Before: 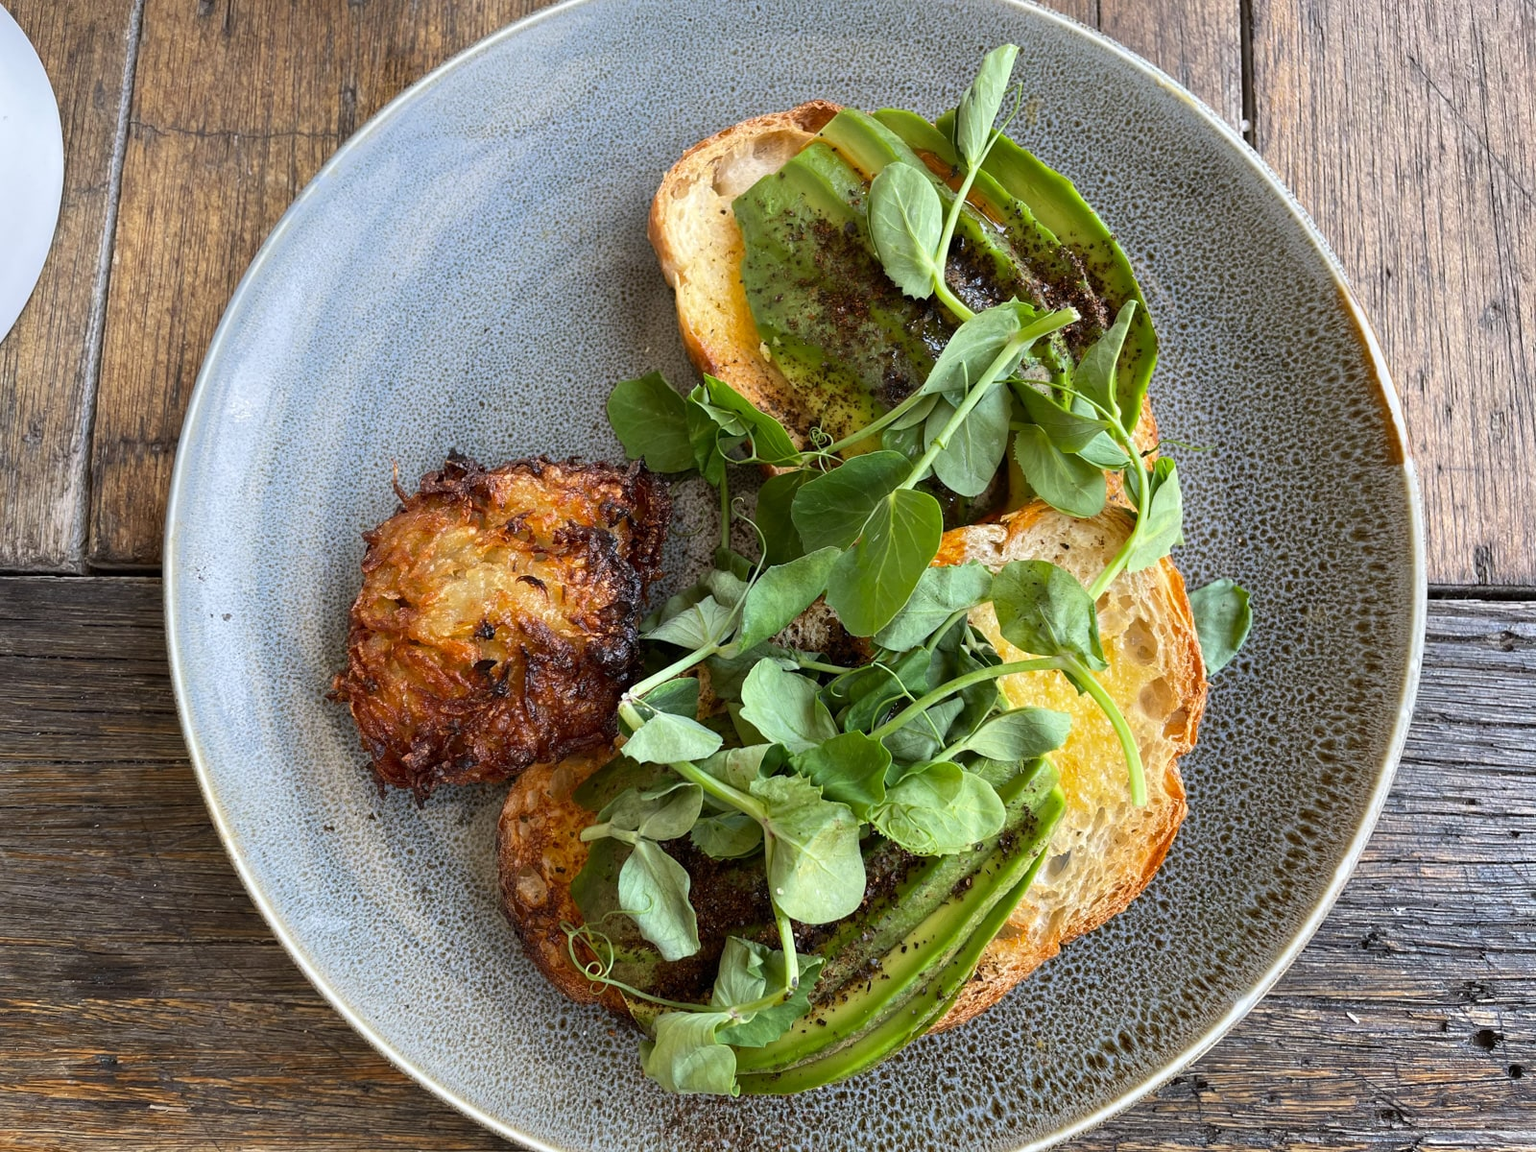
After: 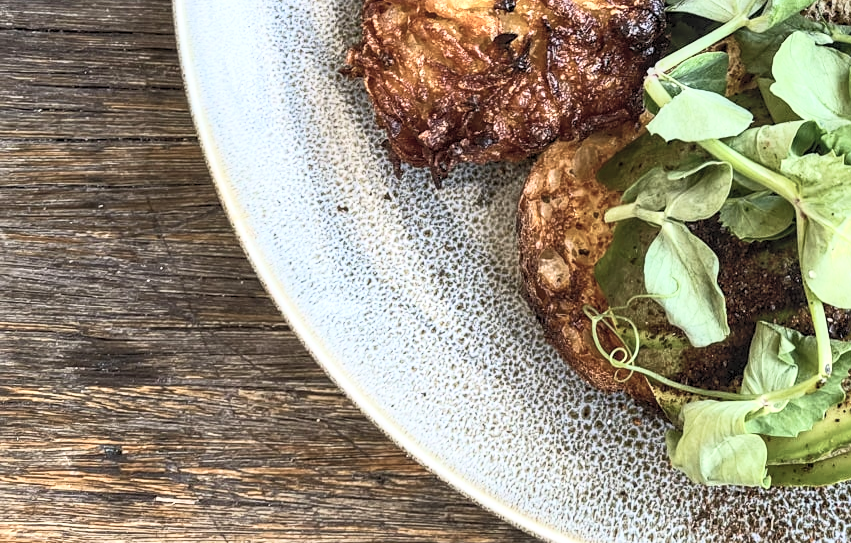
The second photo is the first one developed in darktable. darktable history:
velvia: on, module defaults
sharpen: amount 0.204
crop and rotate: top 54.553%, right 46.811%, bottom 0.124%
local contrast: detail 130%
contrast brightness saturation: contrast 0.442, brightness 0.547, saturation -0.2
